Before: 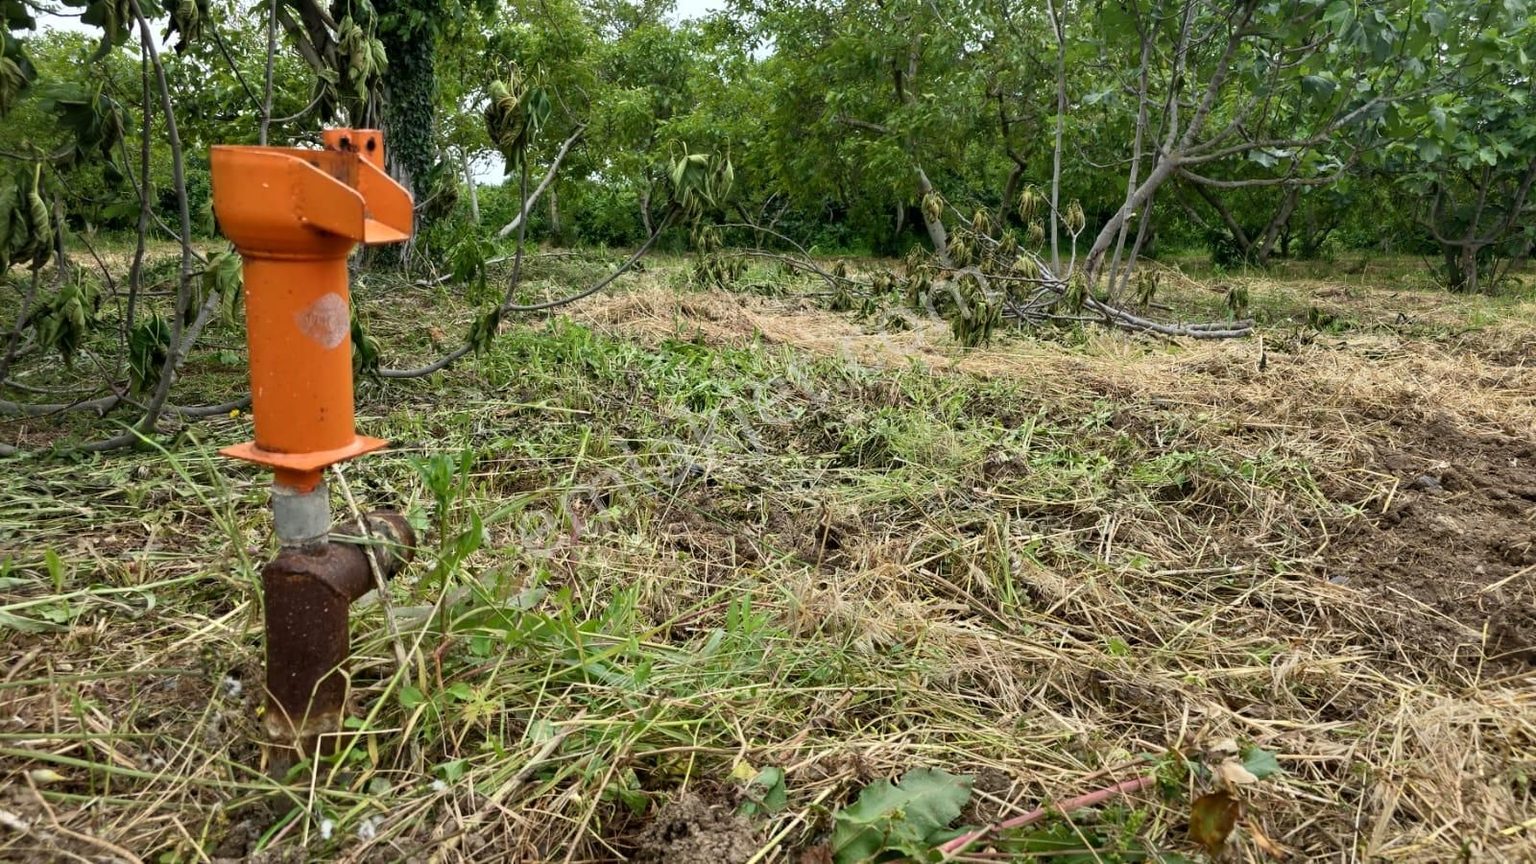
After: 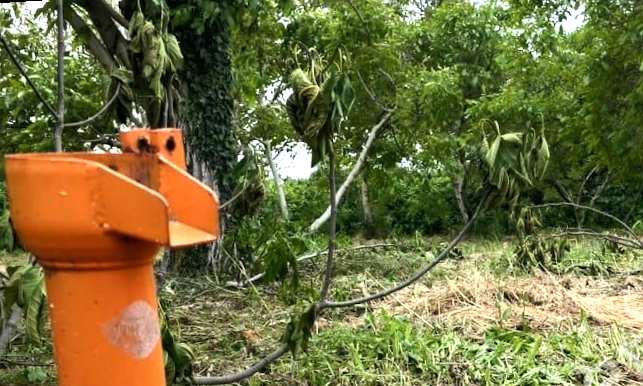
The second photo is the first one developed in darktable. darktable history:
tone equalizer: -8 EV 0.001 EV, -7 EV -0.002 EV, -6 EV 0.002 EV, -5 EV -0.03 EV, -4 EV -0.116 EV, -3 EV -0.169 EV, -2 EV 0.24 EV, -1 EV 0.702 EV, +0 EV 0.493 EV
rotate and perspective: rotation -3.52°, crop left 0.036, crop right 0.964, crop top 0.081, crop bottom 0.919
crop and rotate: left 10.817%, top 0.062%, right 47.194%, bottom 53.626%
